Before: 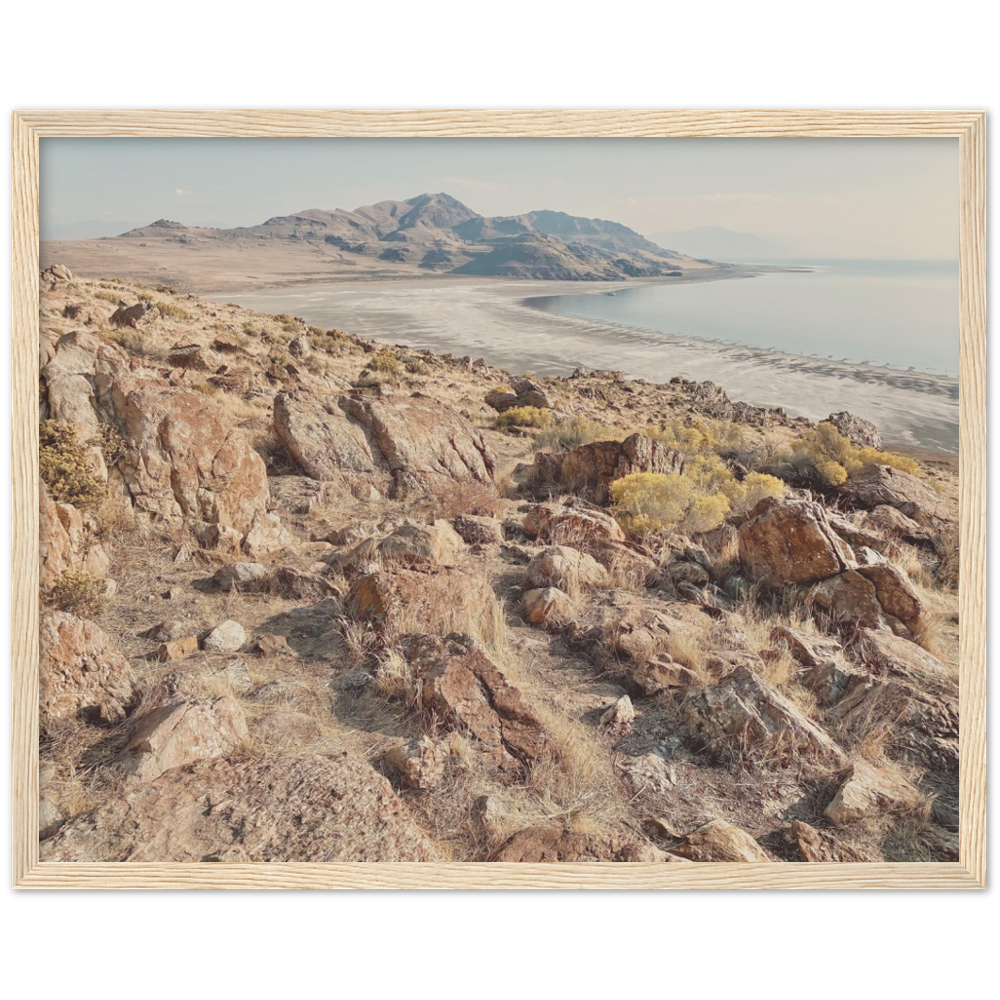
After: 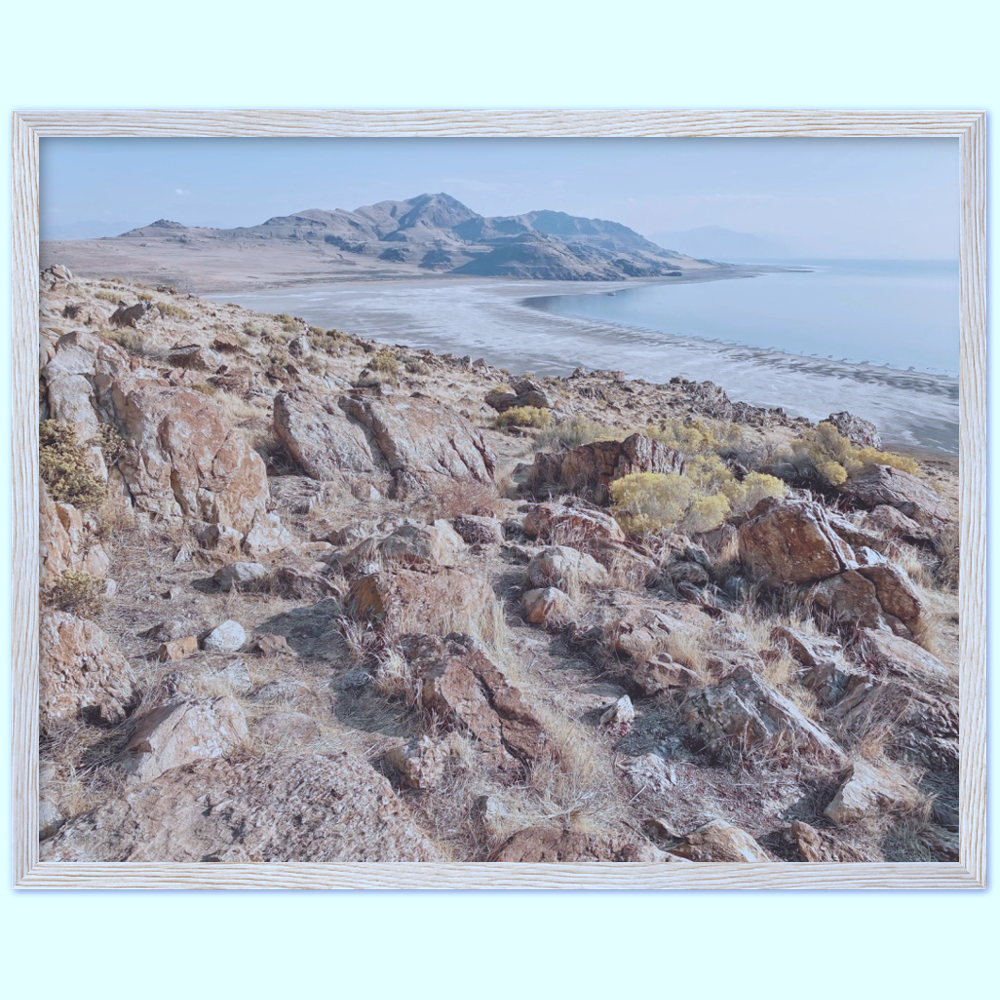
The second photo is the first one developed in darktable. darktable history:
white balance: emerald 1
color calibration: illuminant custom, x 0.39, y 0.392, temperature 3856.94 K
